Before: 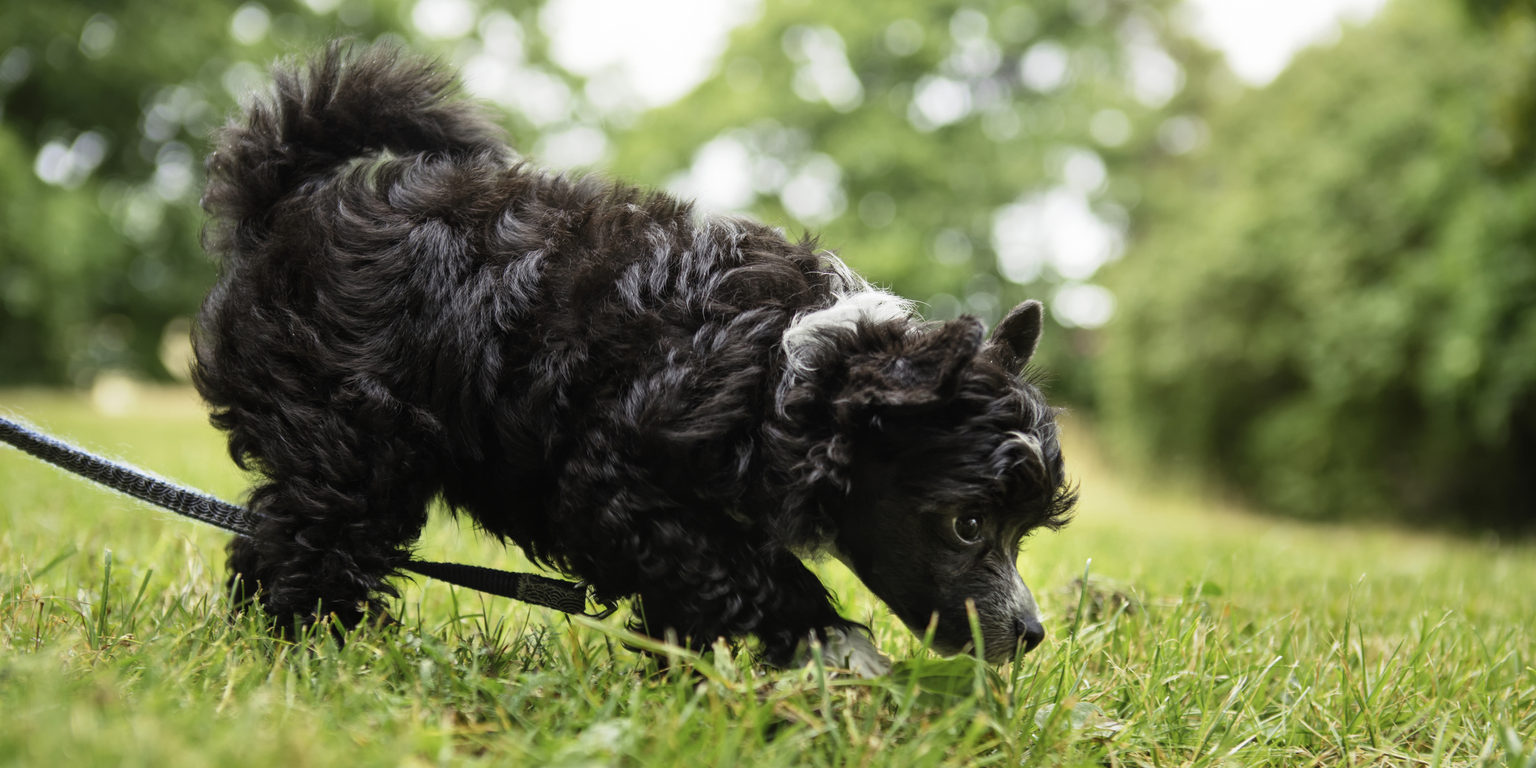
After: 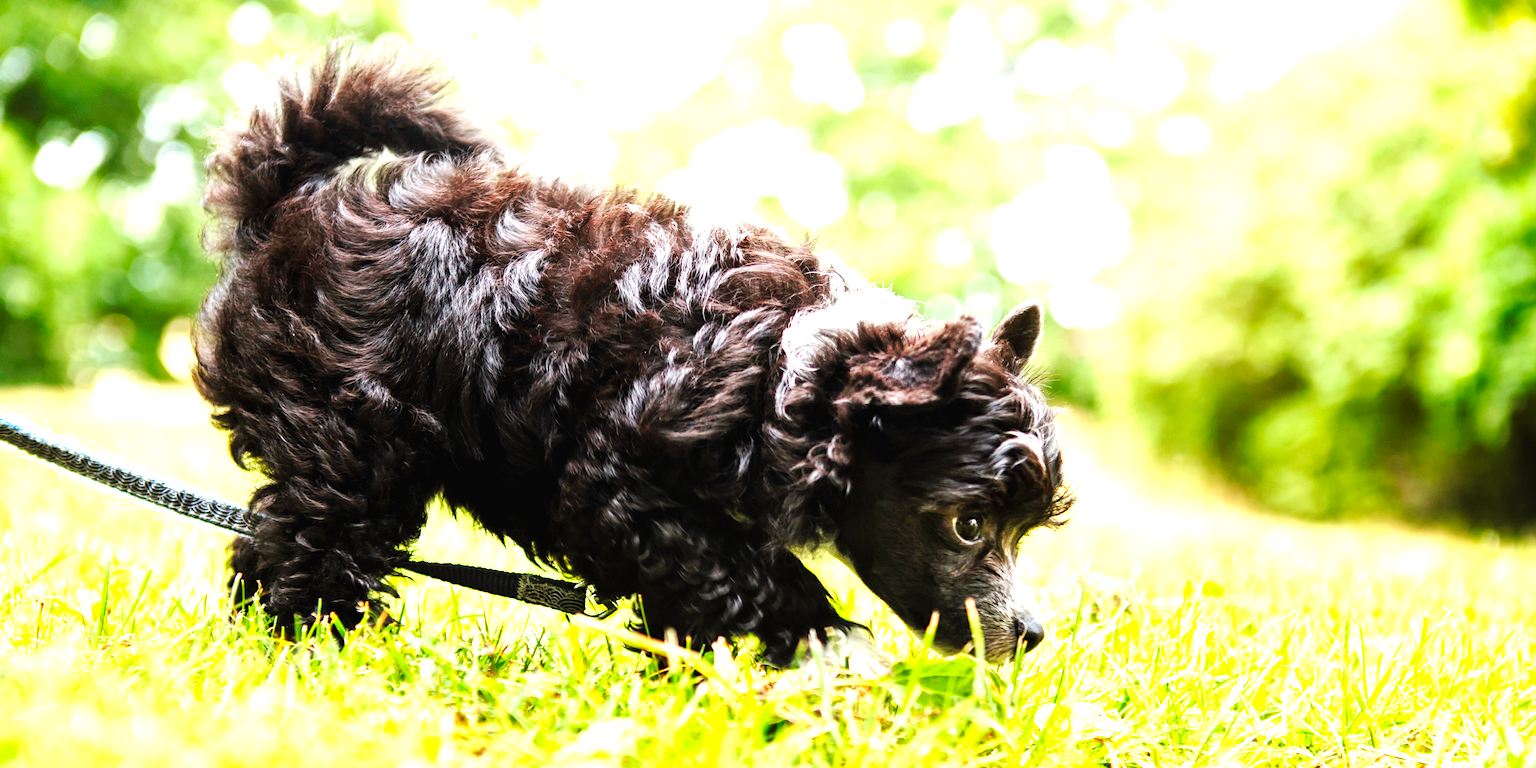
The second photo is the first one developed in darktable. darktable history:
base curve: curves: ch0 [(0, 0.003) (0.001, 0.002) (0.006, 0.004) (0.02, 0.022) (0.048, 0.086) (0.094, 0.234) (0.162, 0.431) (0.258, 0.629) (0.385, 0.8) (0.548, 0.918) (0.751, 0.988) (1, 1)], preserve colors none
levels: levels [0, 0.43, 0.859]
